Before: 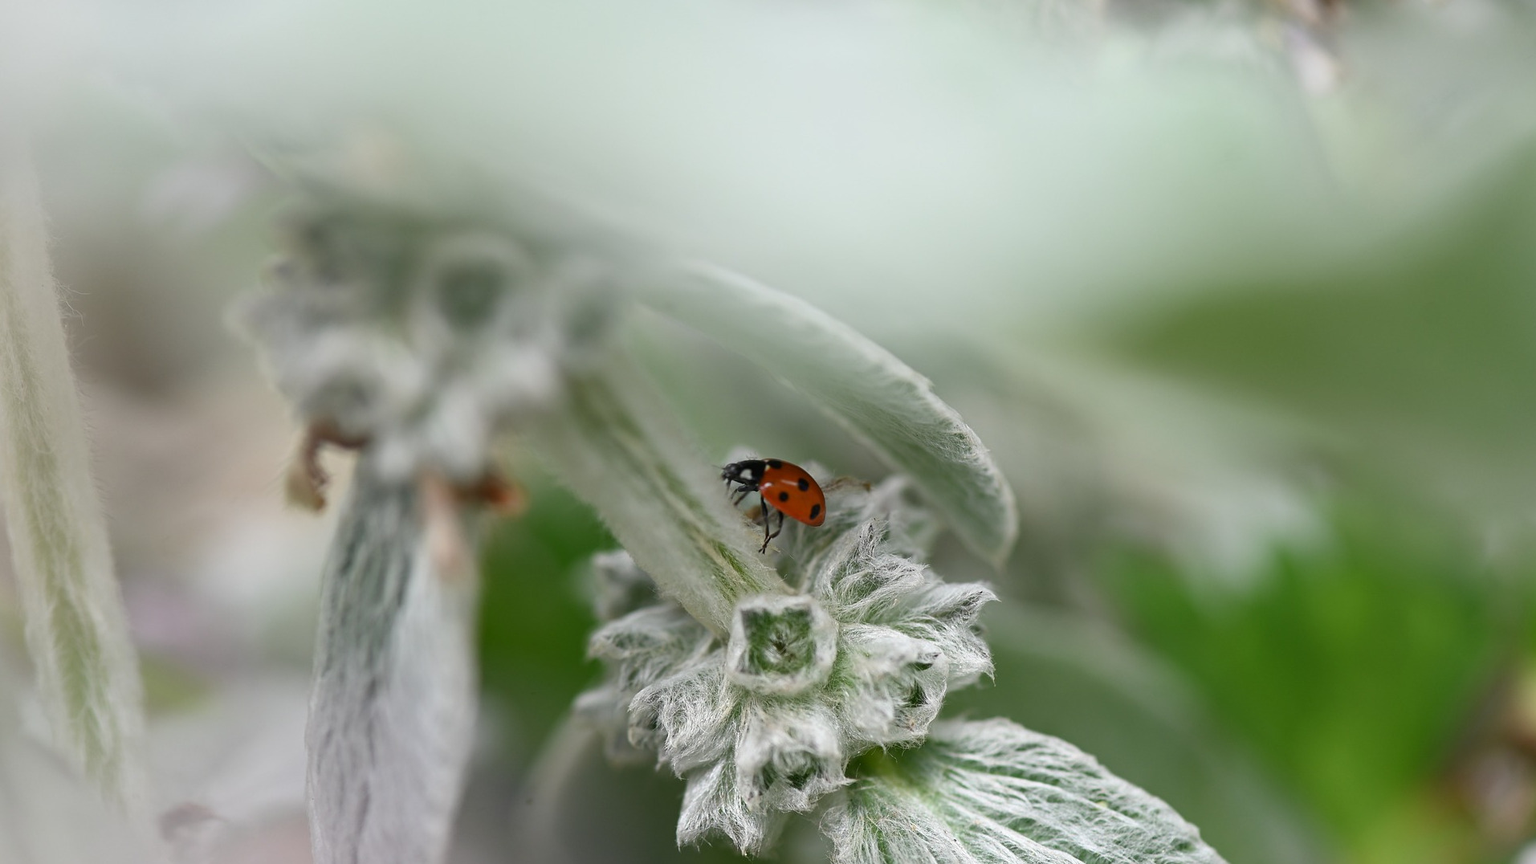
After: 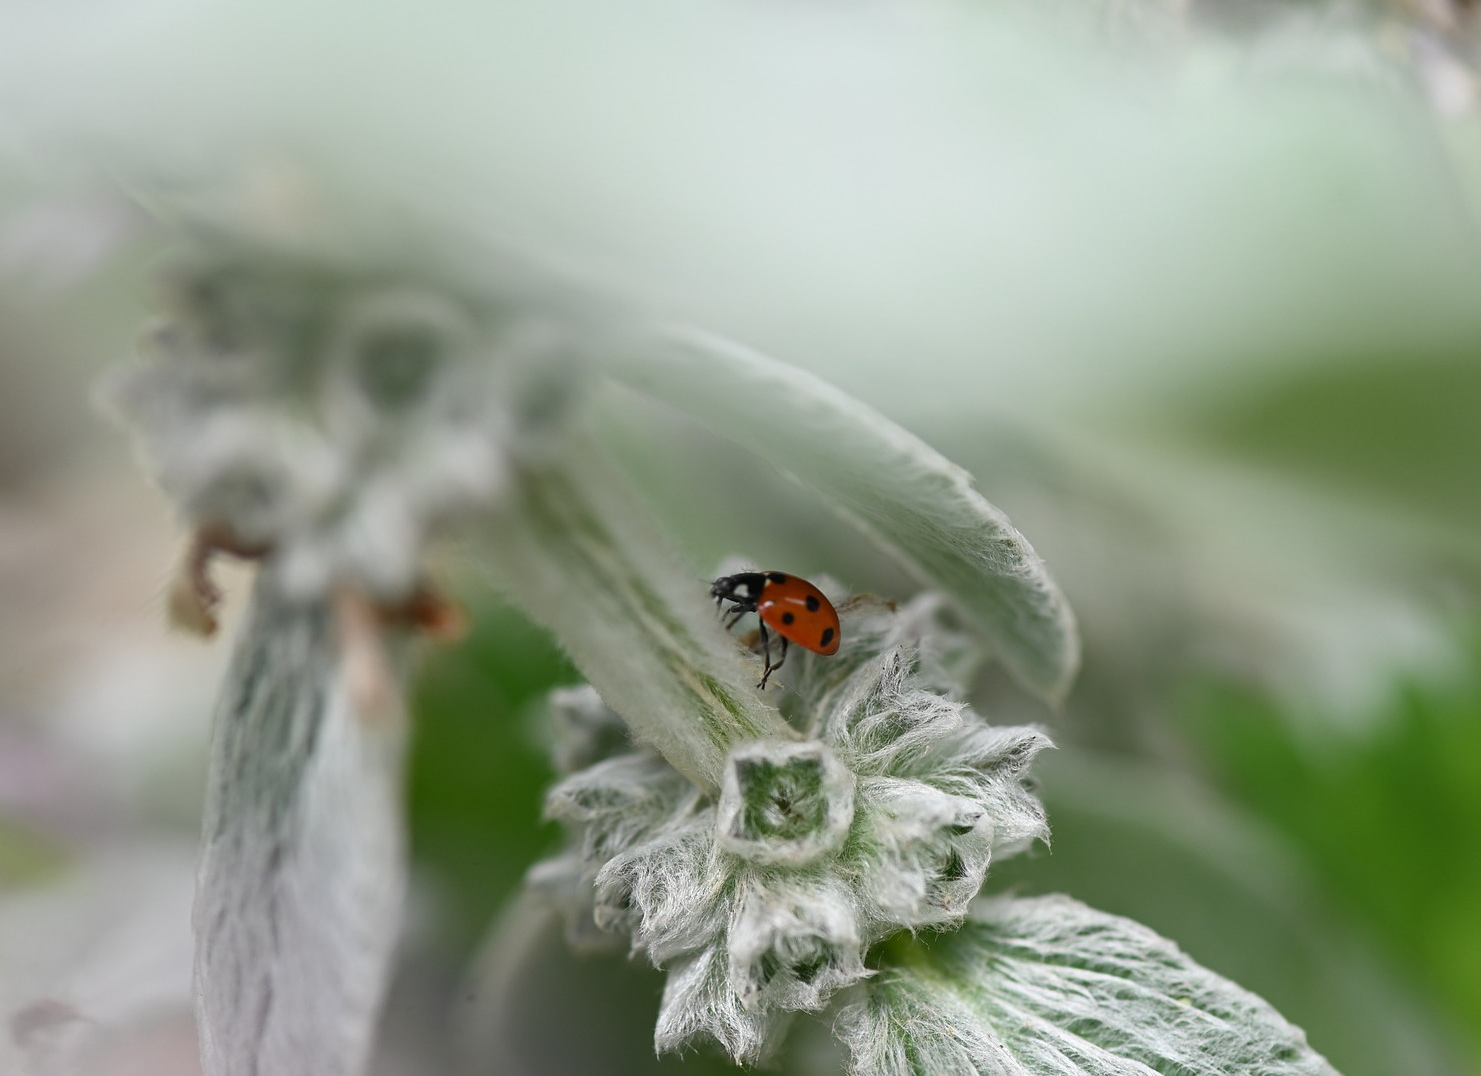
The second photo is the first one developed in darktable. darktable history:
crop: left 9.844%, right 12.707%
